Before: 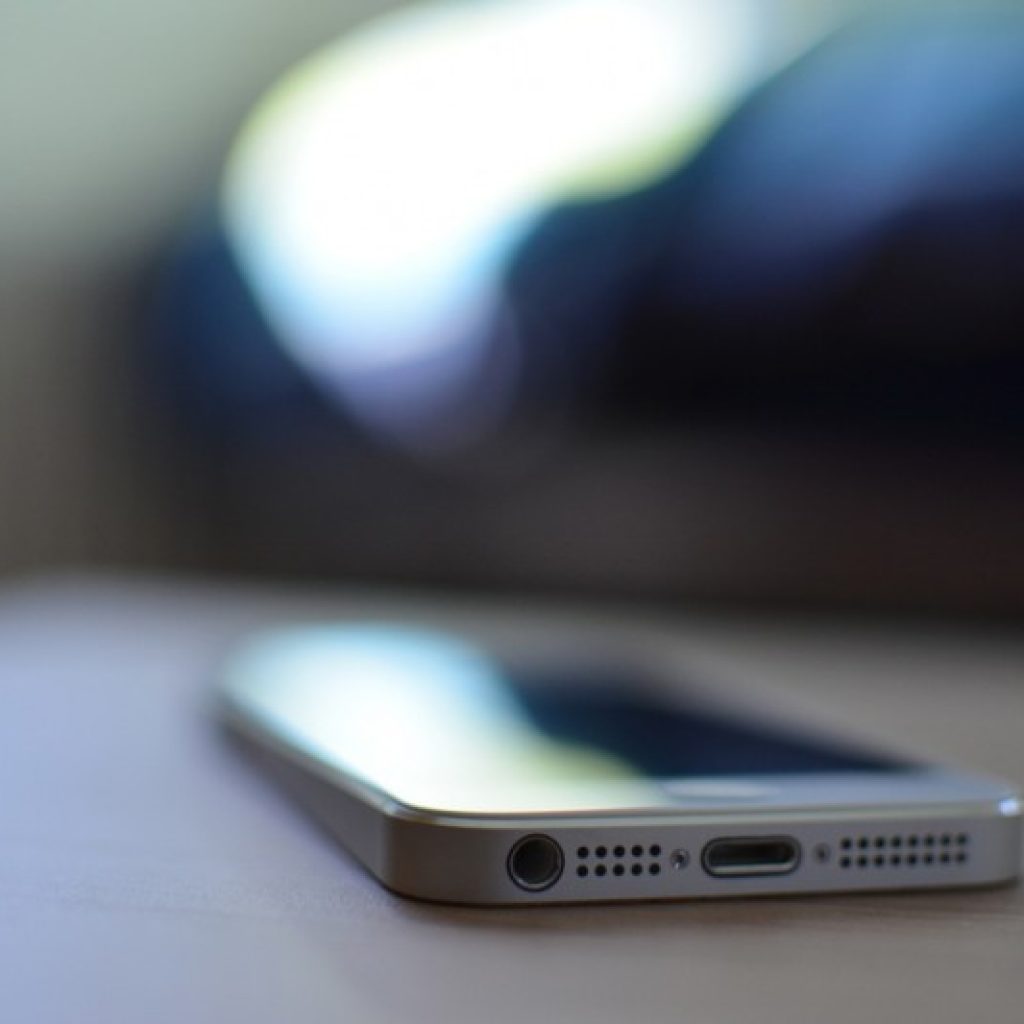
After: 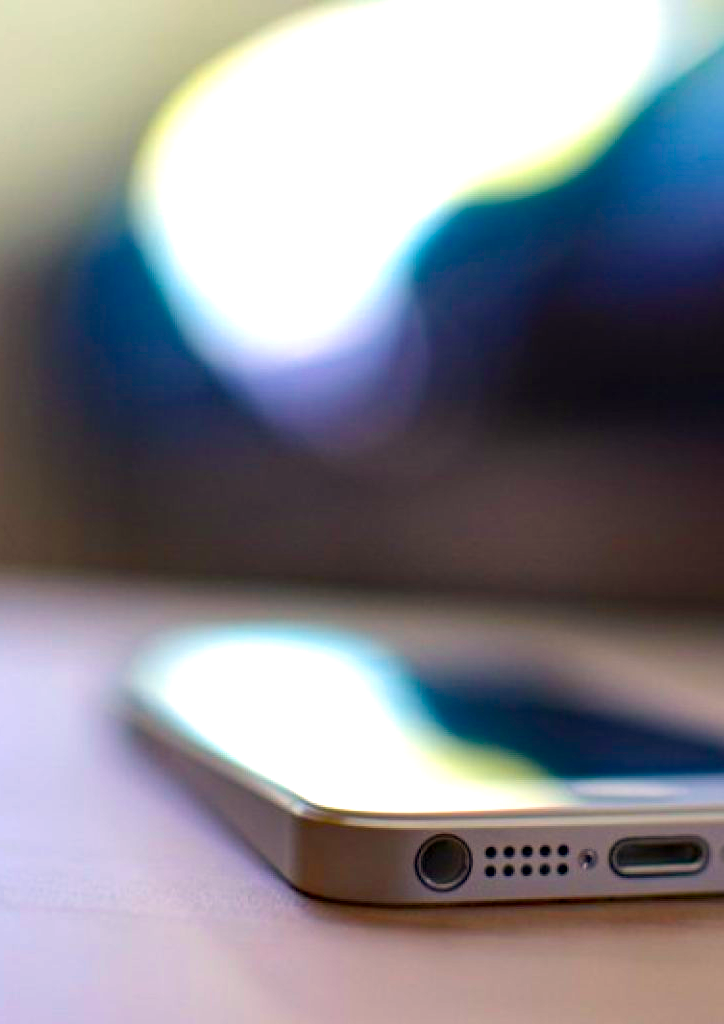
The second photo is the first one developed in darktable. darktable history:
crop and rotate: left 9.061%, right 20.142%
white balance: red 1.127, blue 0.943
exposure: exposure 0.722 EV, compensate highlight preservation false
velvia: strength 32%, mid-tones bias 0.2
haze removal: compatibility mode true, adaptive false
